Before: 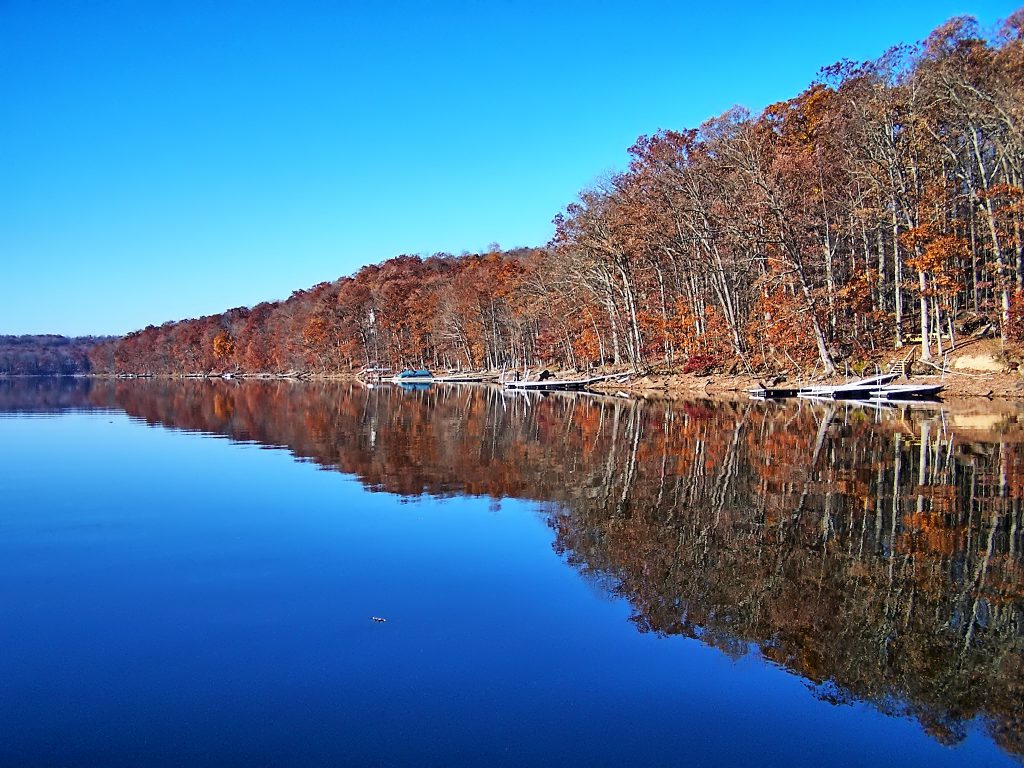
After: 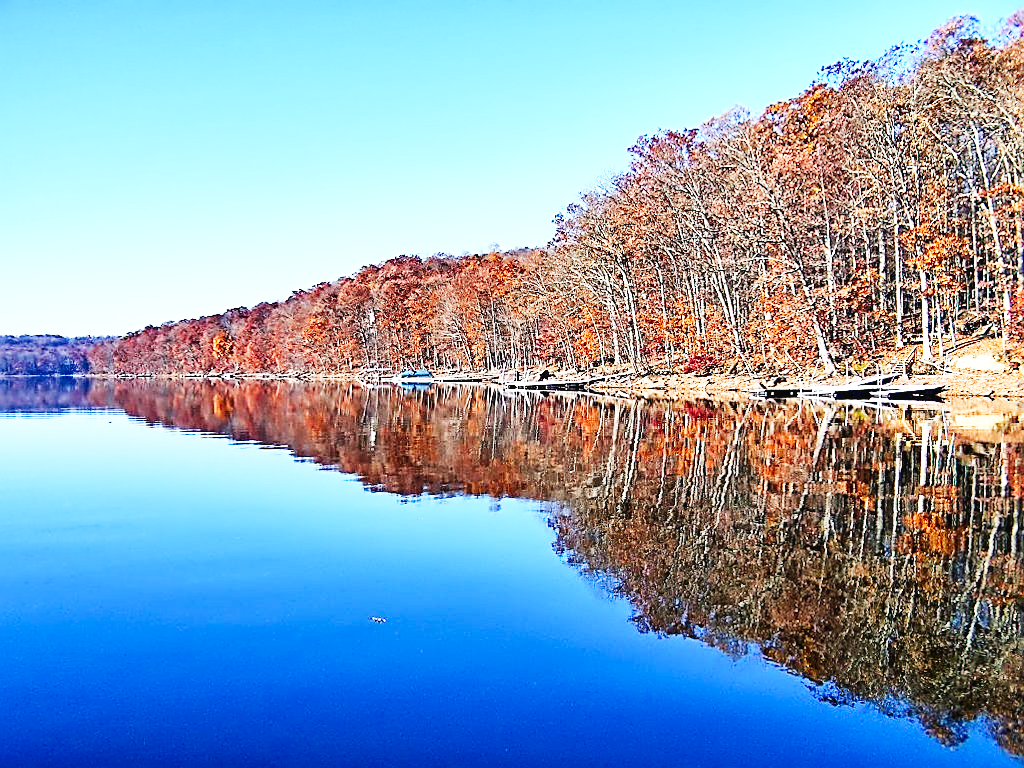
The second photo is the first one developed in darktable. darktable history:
sharpen: on, module defaults
base curve: curves: ch0 [(0, 0.003) (0.001, 0.002) (0.006, 0.004) (0.02, 0.022) (0.048, 0.086) (0.094, 0.234) (0.162, 0.431) (0.258, 0.629) (0.385, 0.8) (0.548, 0.918) (0.751, 0.988) (1, 1)], preserve colors none
lens correction: scale 1, crop 1, focal 35, aperture 7.1, distance 1000, camera "Canon EOS 6D", lens "Sigma 35mm f/1.4 DG HSM"
